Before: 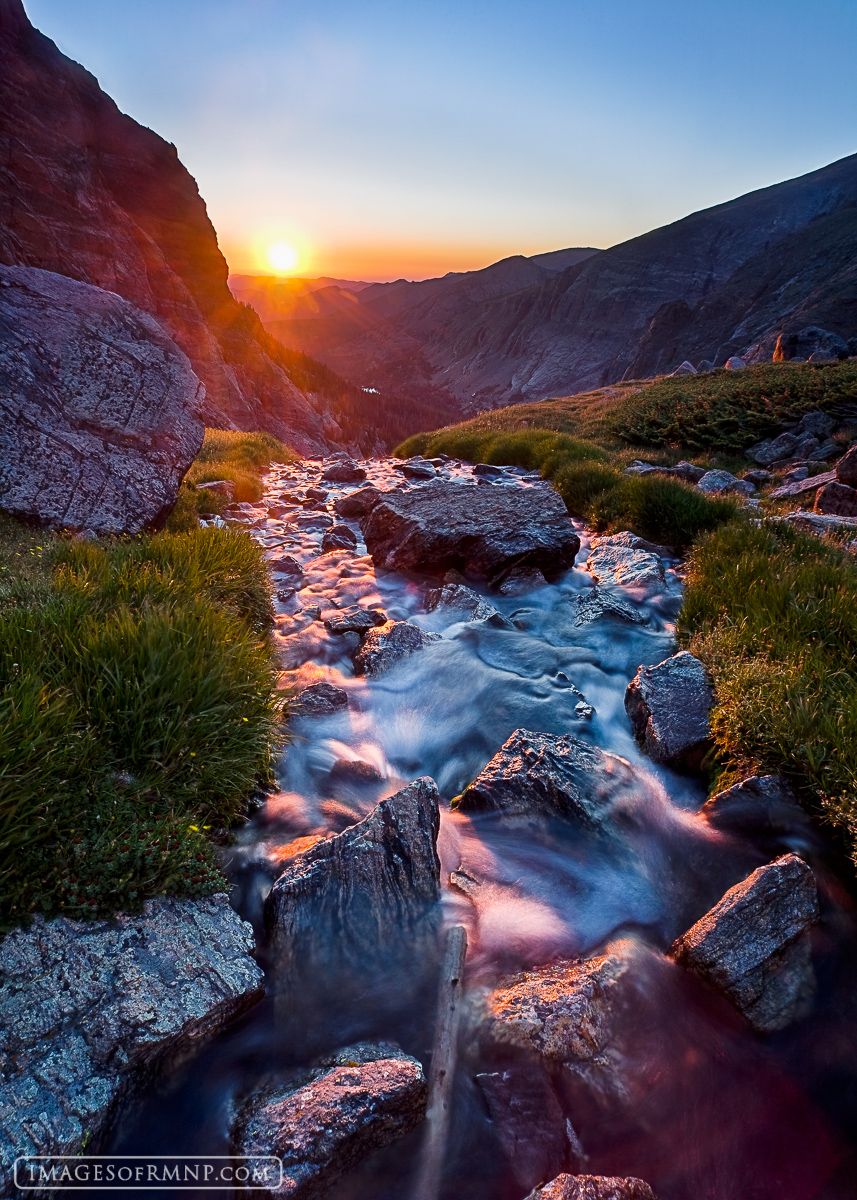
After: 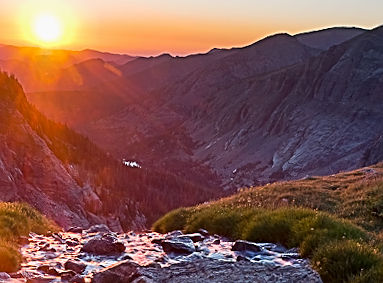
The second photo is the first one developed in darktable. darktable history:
sharpen: on, module defaults
rotate and perspective: rotation 1.57°, crop left 0.018, crop right 0.982, crop top 0.039, crop bottom 0.961
crop: left 28.64%, top 16.832%, right 26.637%, bottom 58.055%
